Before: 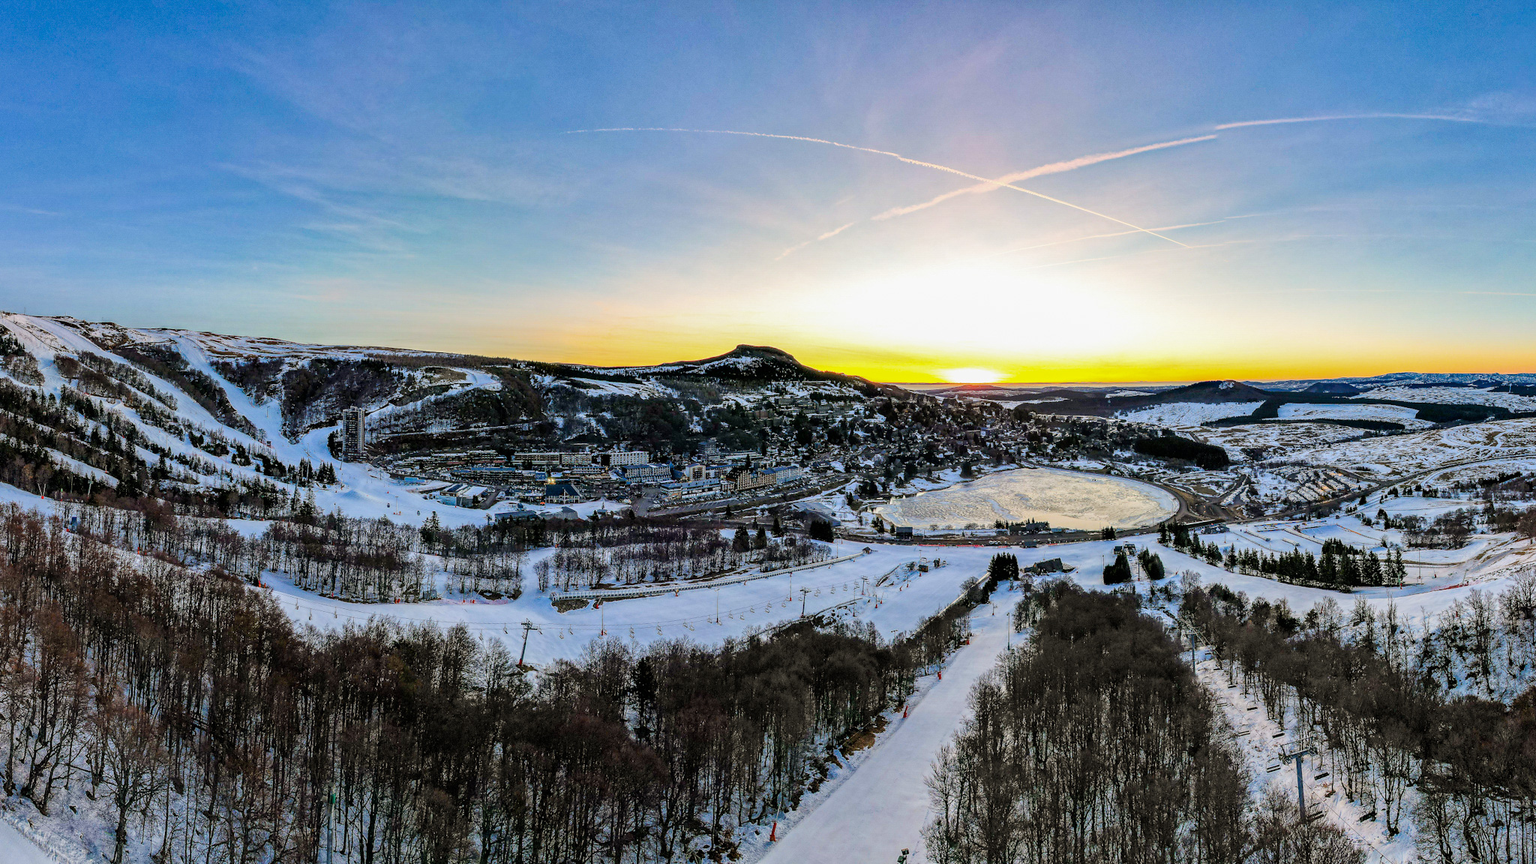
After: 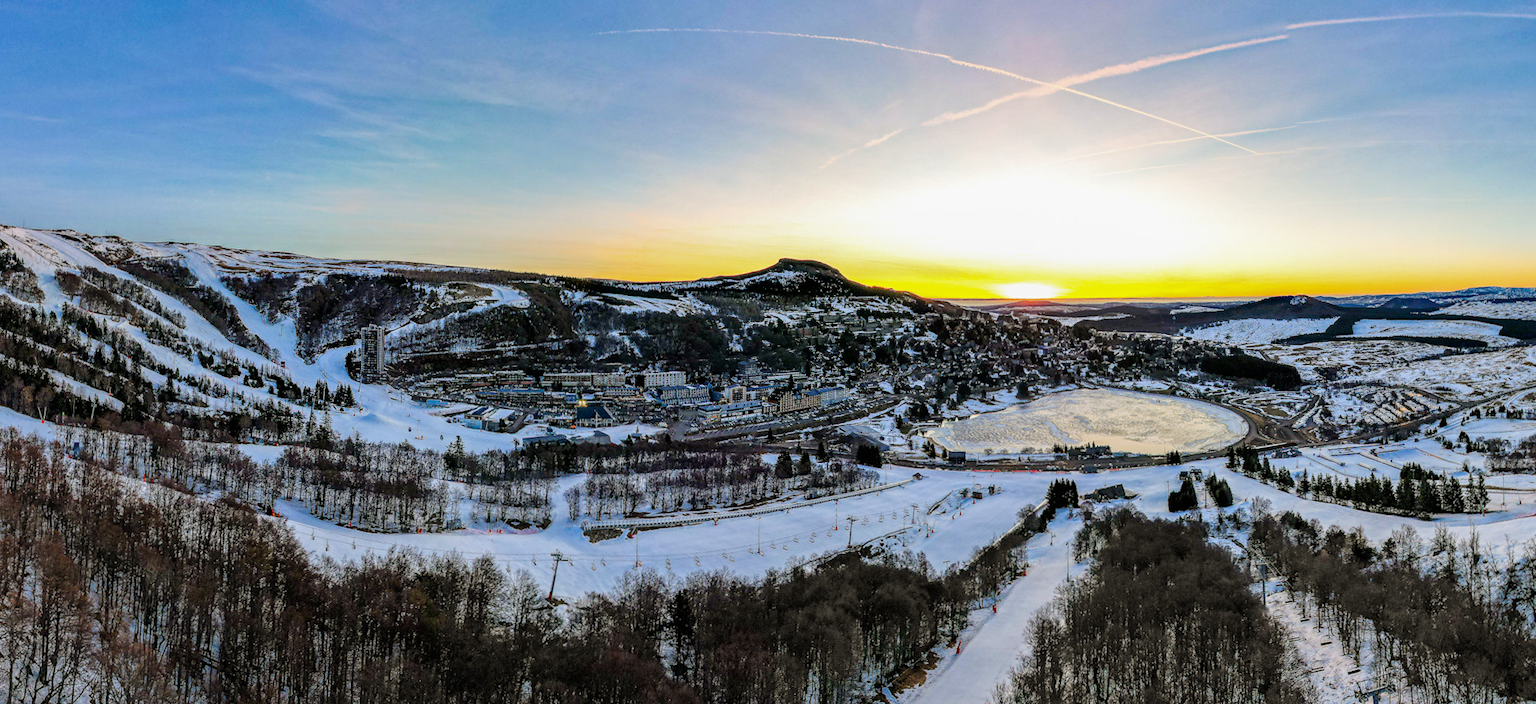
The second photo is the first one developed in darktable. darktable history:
crop and rotate: angle 0.097°, top 11.612%, right 5.426%, bottom 11.165%
exposure: compensate highlight preservation false
